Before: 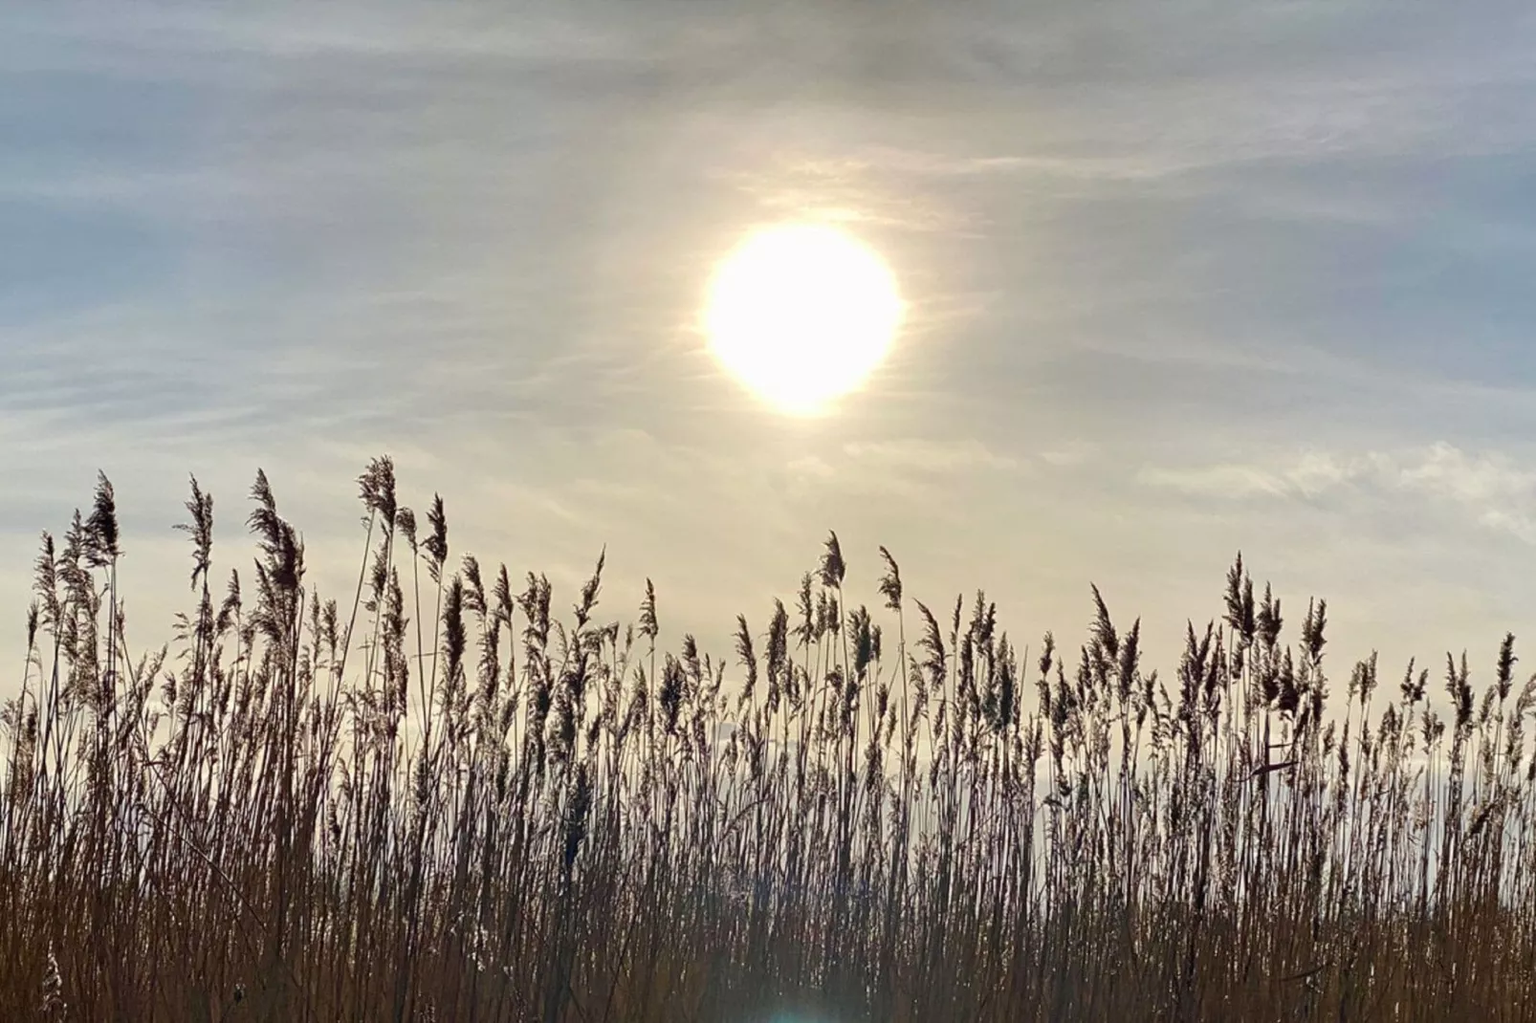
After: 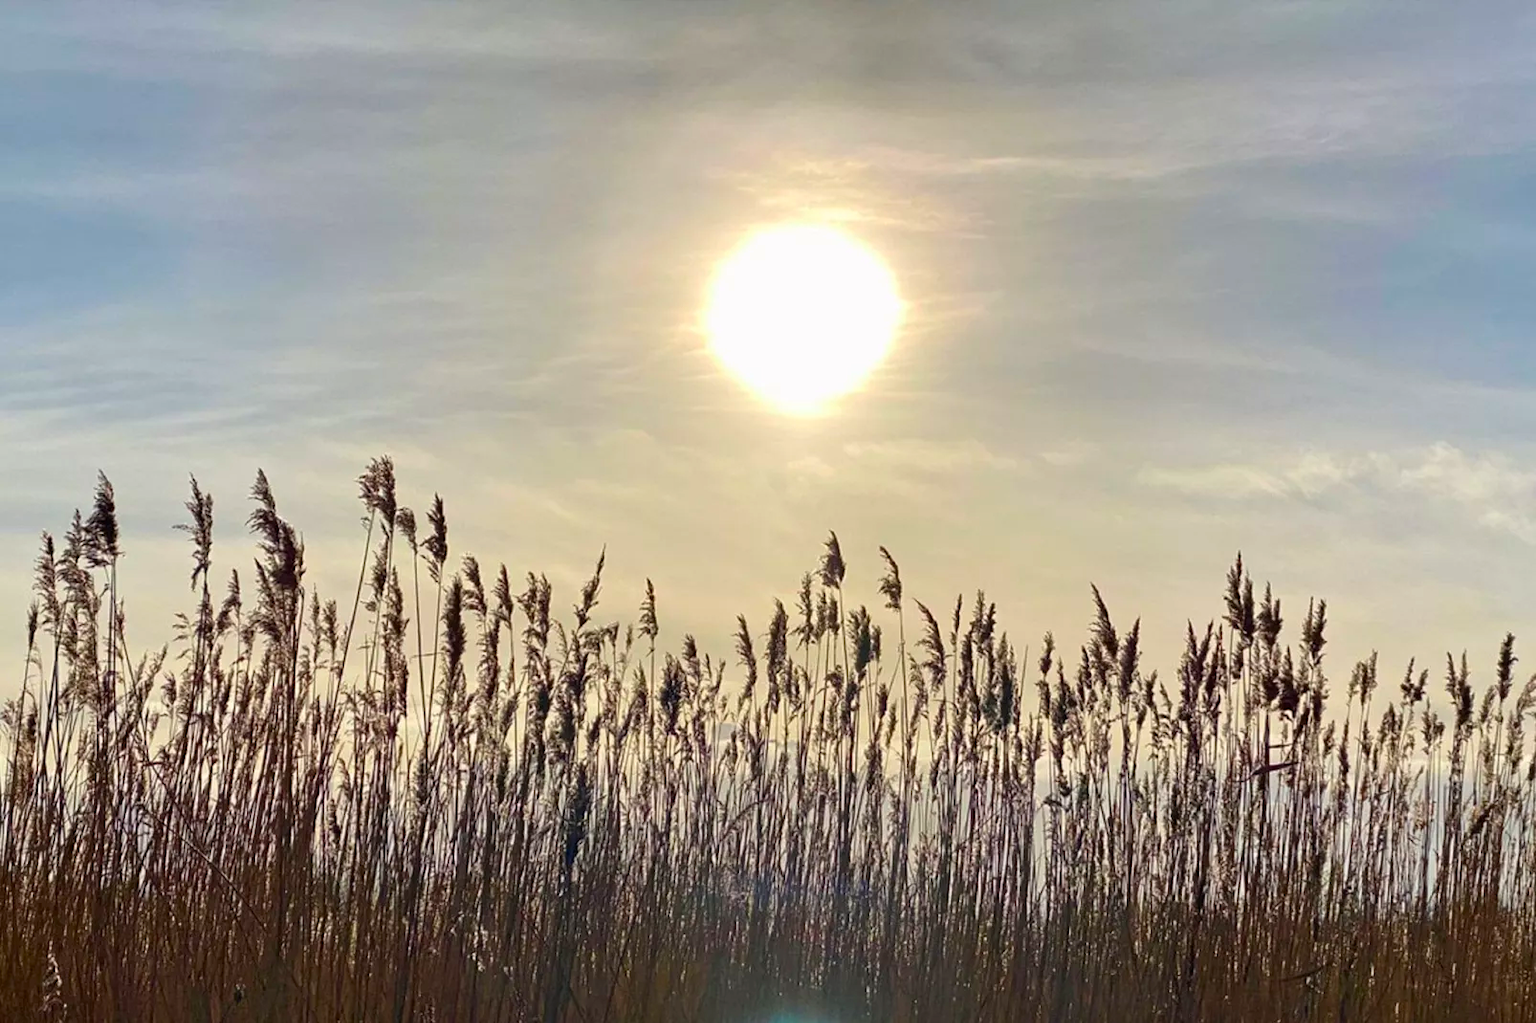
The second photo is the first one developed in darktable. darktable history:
color correction: highlights b* 0.038, saturation 1.34
tone equalizer: on, module defaults
